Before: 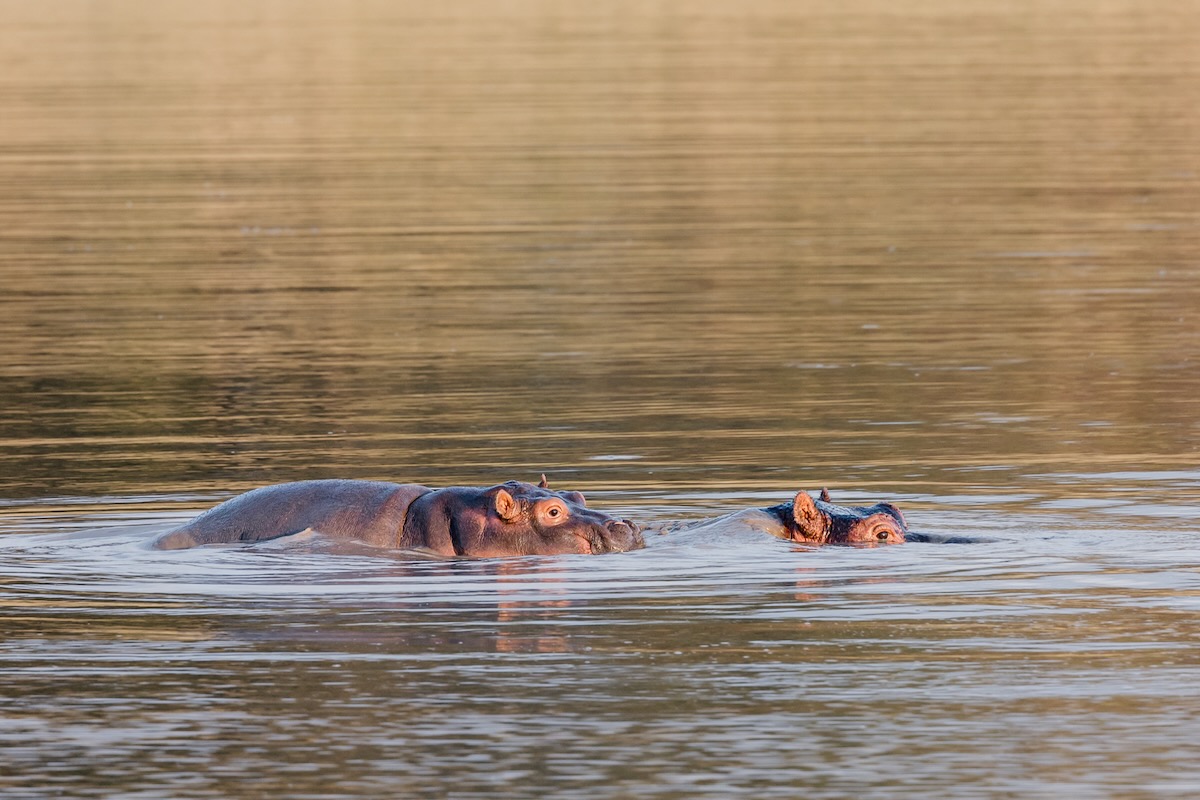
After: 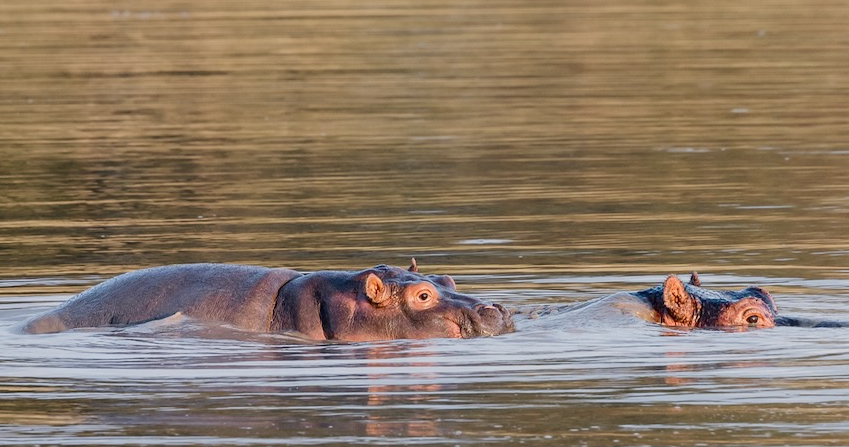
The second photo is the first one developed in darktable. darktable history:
crop: left 10.906%, top 27.1%, right 18.268%, bottom 16.999%
